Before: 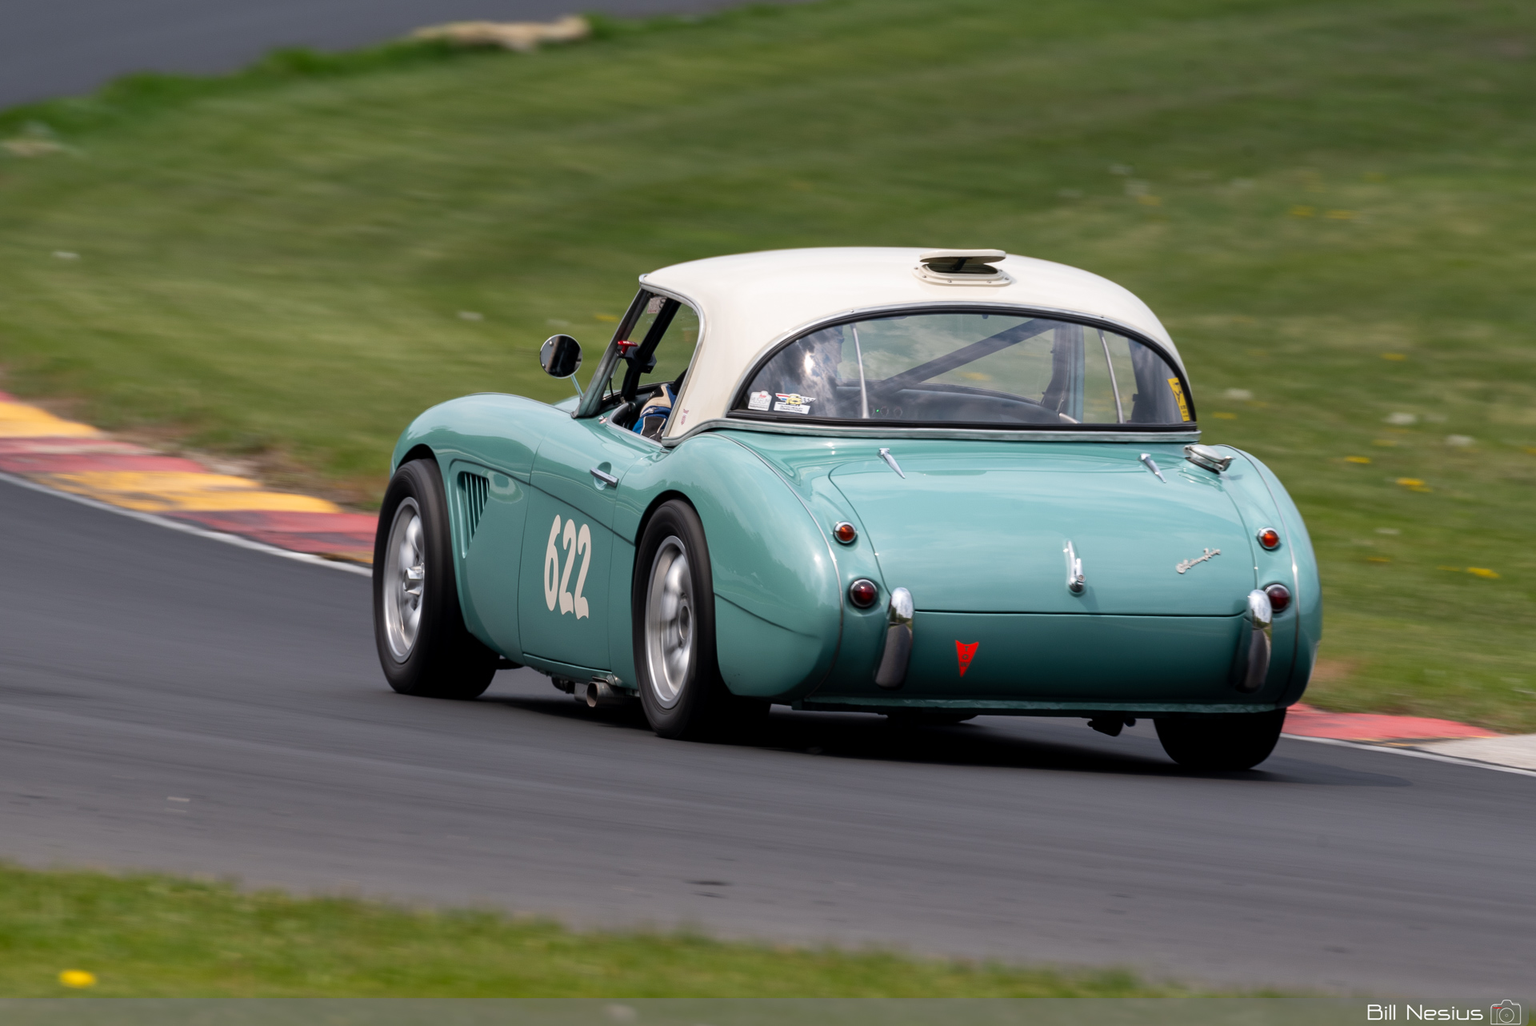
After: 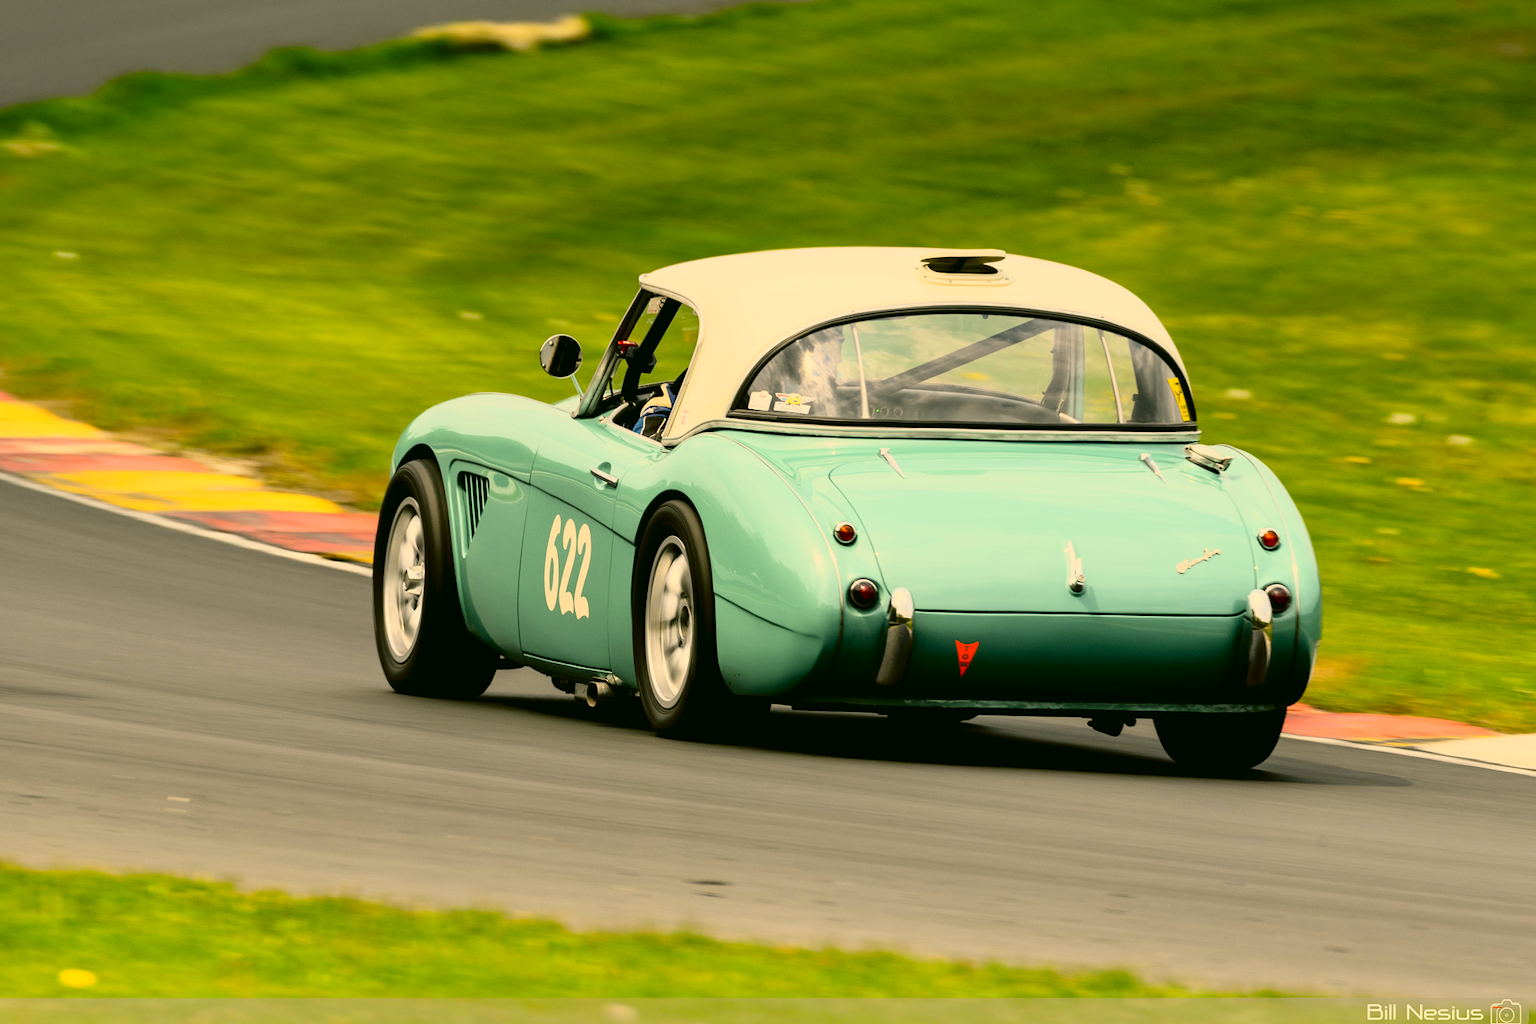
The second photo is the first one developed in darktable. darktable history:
color balance: lift [1.001, 1.007, 1, 0.993], gamma [1.023, 1.026, 1.01, 0.974], gain [0.964, 1.059, 1.073, 0.927]
exposure: black level correction 0, exposure 0.7 EV, compensate exposure bias true, compensate highlight preservation false
tone curve: curves: ch0 [(0, 0) (0.187, 0.12) (0.392, 0.438) (0.704, 0.86) (0.858, 0.938) (1, 0.981)]; ch1 [(0, 0) (0.402, 0.36) (0.476, 0.456) (0.498, 0.501) (0.518, 0.521) (0.58, 0.598) (0.619, 0.663) (0.692, 0.744) (1, 1)]; ch2 [(0, 0) (0.427, 0.417) (0.483, 0.481) (0.503, 0.503) (0.526, 0.53) (0.563, 0.585) (0.626, 0.703) (0.699, 0.753) (0.997, 0.858)], color space Lab, independent channels
crop: top 0.05%, bottom 0.098%
white balance: red 0.98, blue 1.034
color correction: highlights a* 5.3, highlights b* 24.26, shadows a* -15.58, shadows b* 4.02
filmic rgb: black relative exposure -7.65 EV, white relative exposure 4.56 EV, hardness 3.61, color science v6 (2022)
graduated density: rotation -0.352°, offset 57.64
